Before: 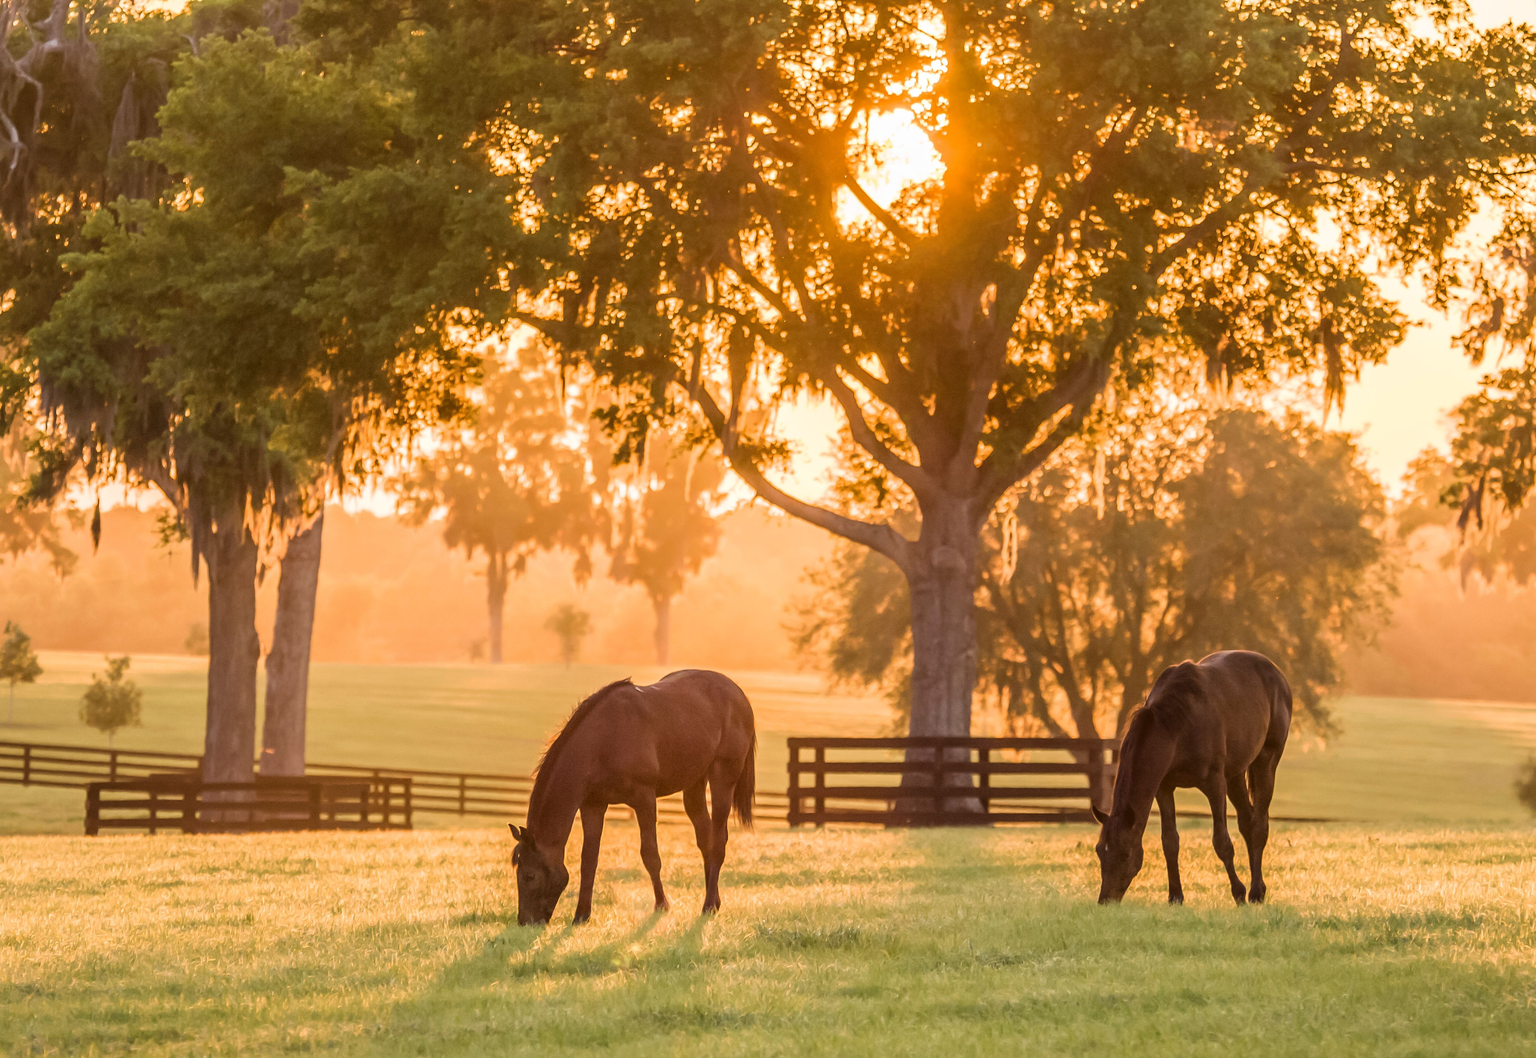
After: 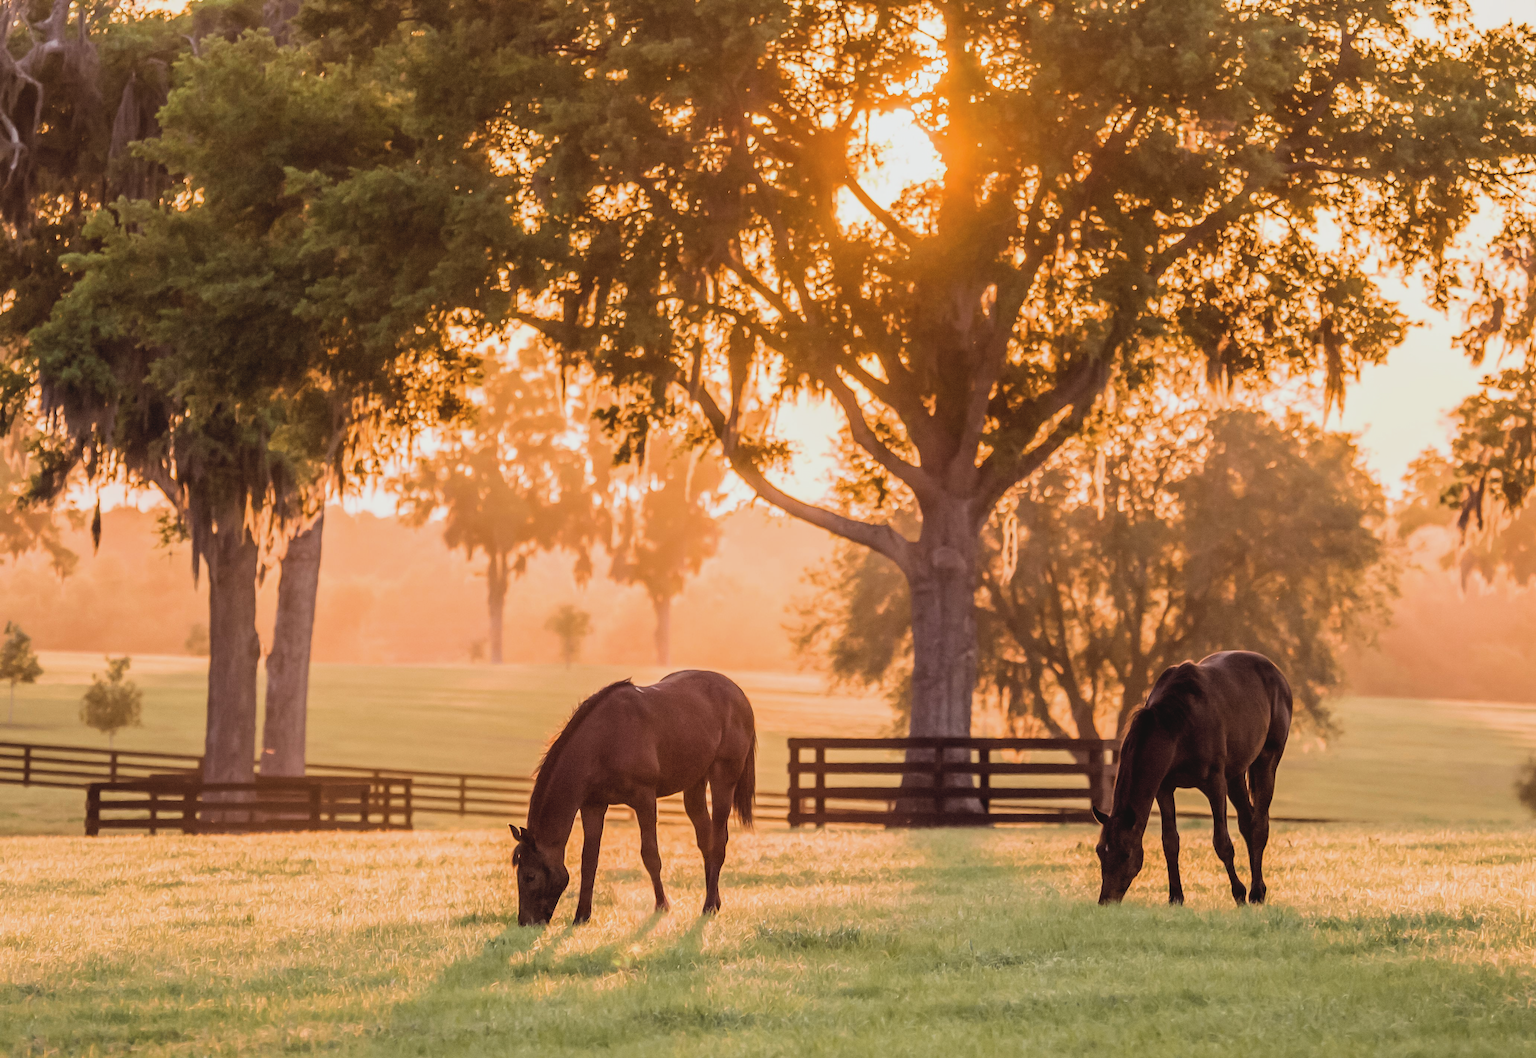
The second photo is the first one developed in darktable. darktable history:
tone curve: curves: ch0 [(0, 0.046) (0.04, 0.074) (0.883, 0.858) (1, 1)]; ch1 [(0, 0) (0.146, 0.159) (0.338, 0.365) (0.417, 0.455) (0.489, 0.486) (0.504, 0.502) (0.529, 0.537) (0.563, 0.567) (1, 1)]; ch2 [(0, 0) (0.307, 0.298) (0.388, 0.375) (0.443, 0.456) (0.485, 0.492) (0.544, 0.525) (1, 1)], color space Lab, independent channels, preserve colors none
tone equalizer: on, module defaults
filmic rgb: black relative exposure -5 EV, white relative exposure 3.2 EV, hardness 3.42, contrast 1.2, highlights saturation mix -30%
